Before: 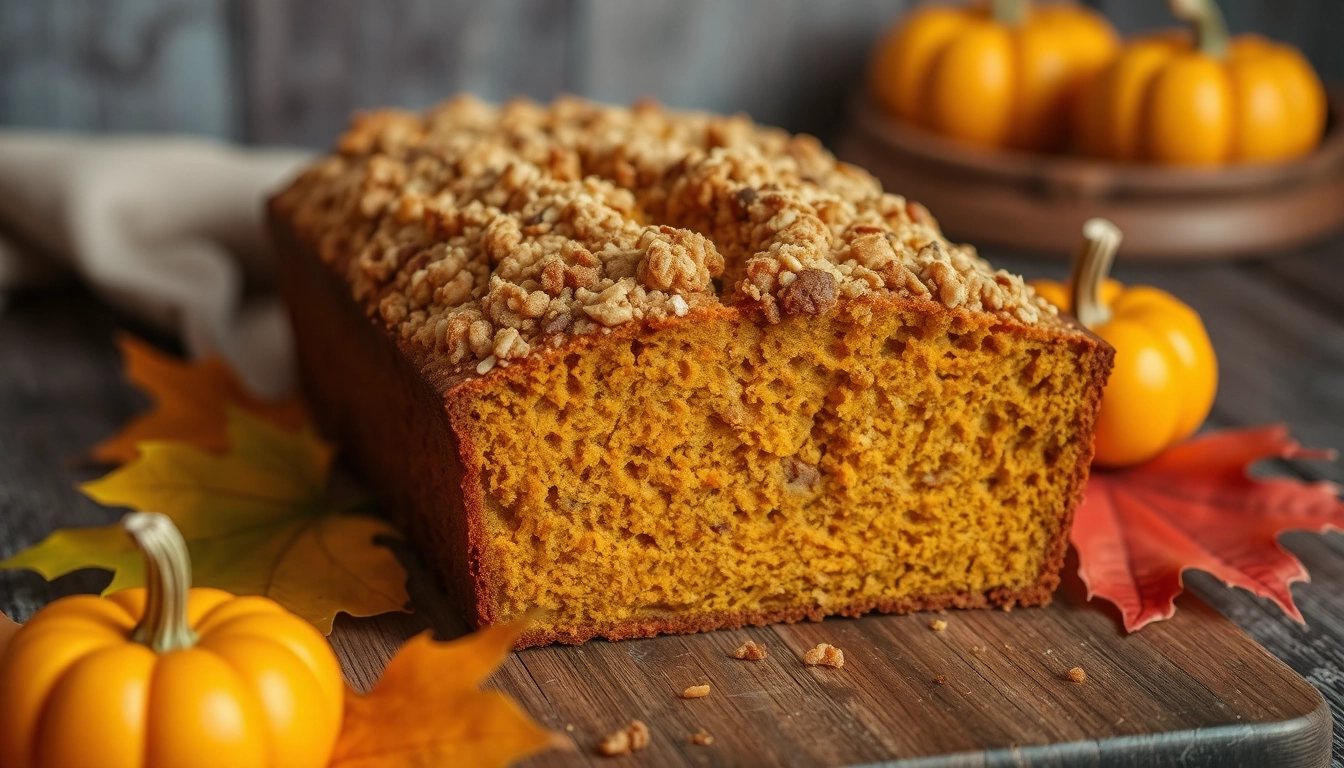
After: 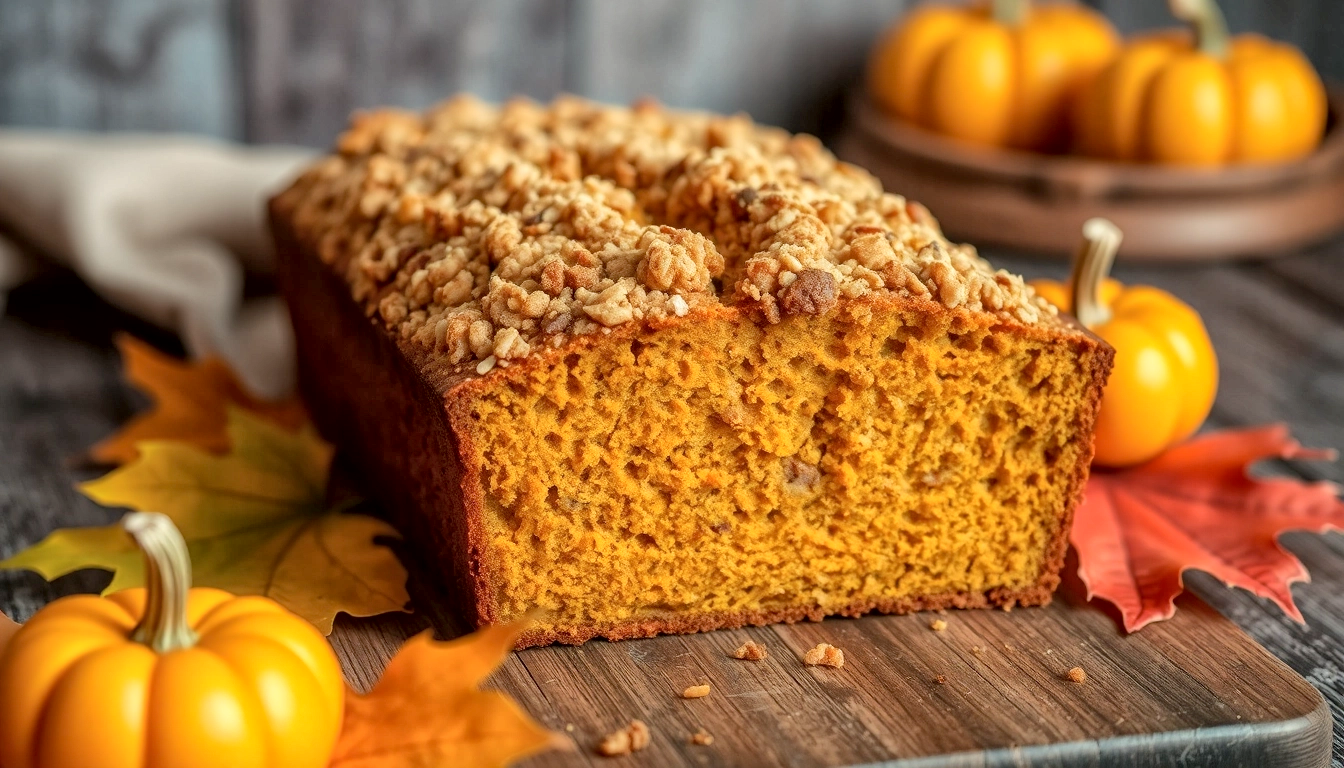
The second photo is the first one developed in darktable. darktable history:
exposure: black level correction 0.005, exposure 0.286 EV, compensate highlight preservation false
global tonemap: drago (1, 100), detail 1
